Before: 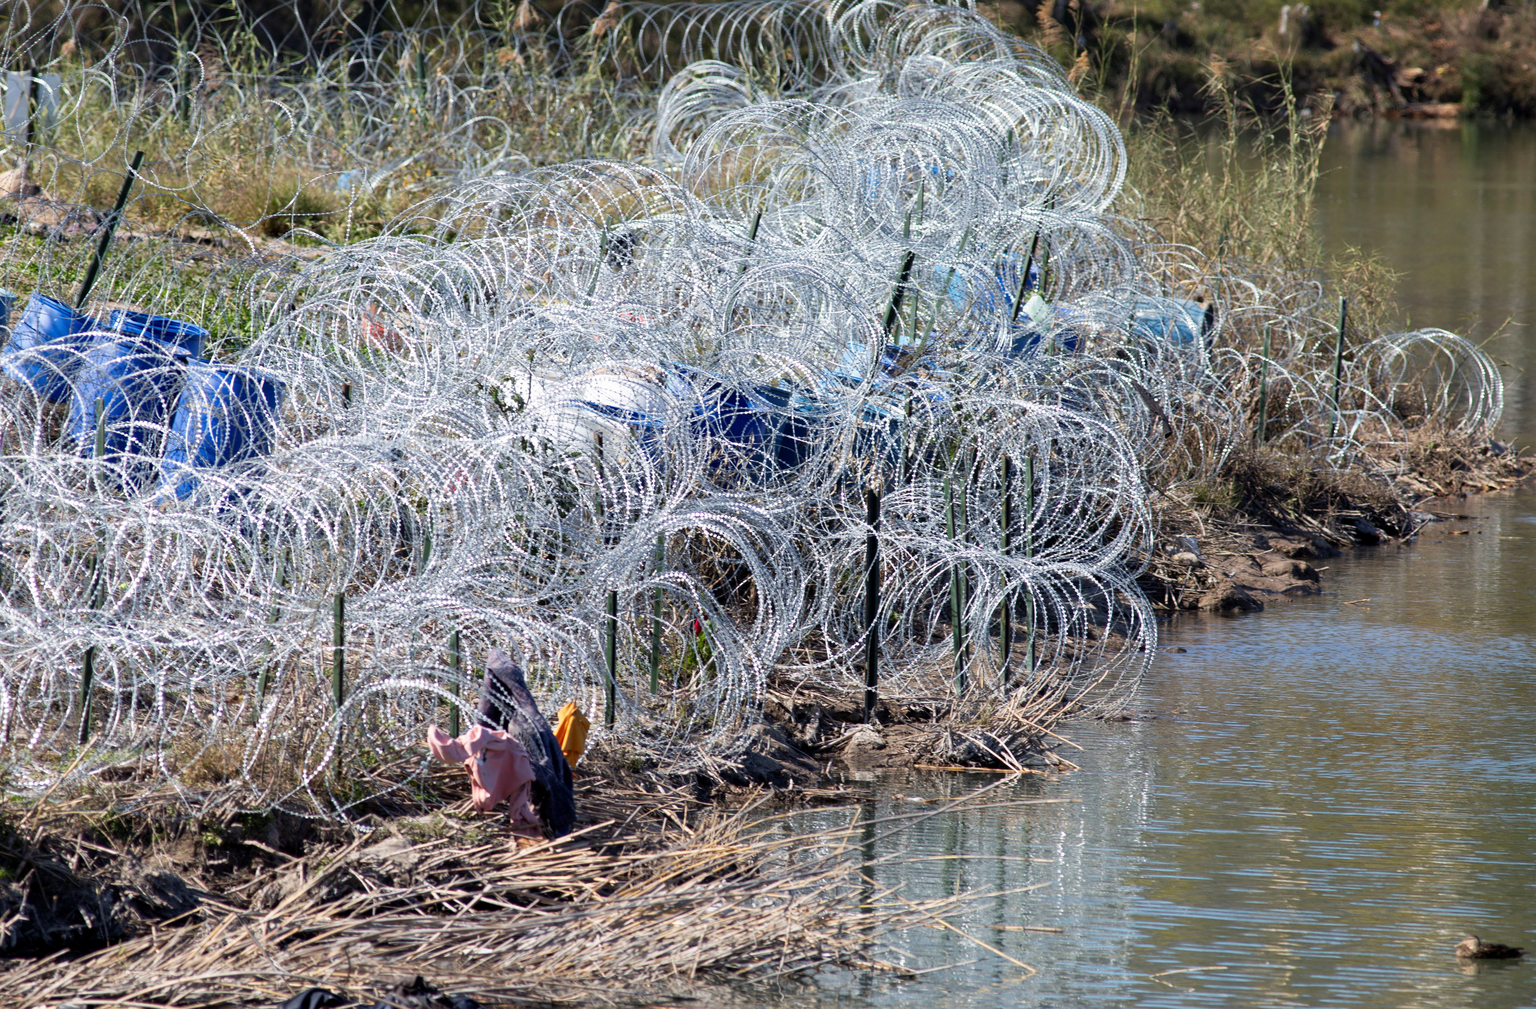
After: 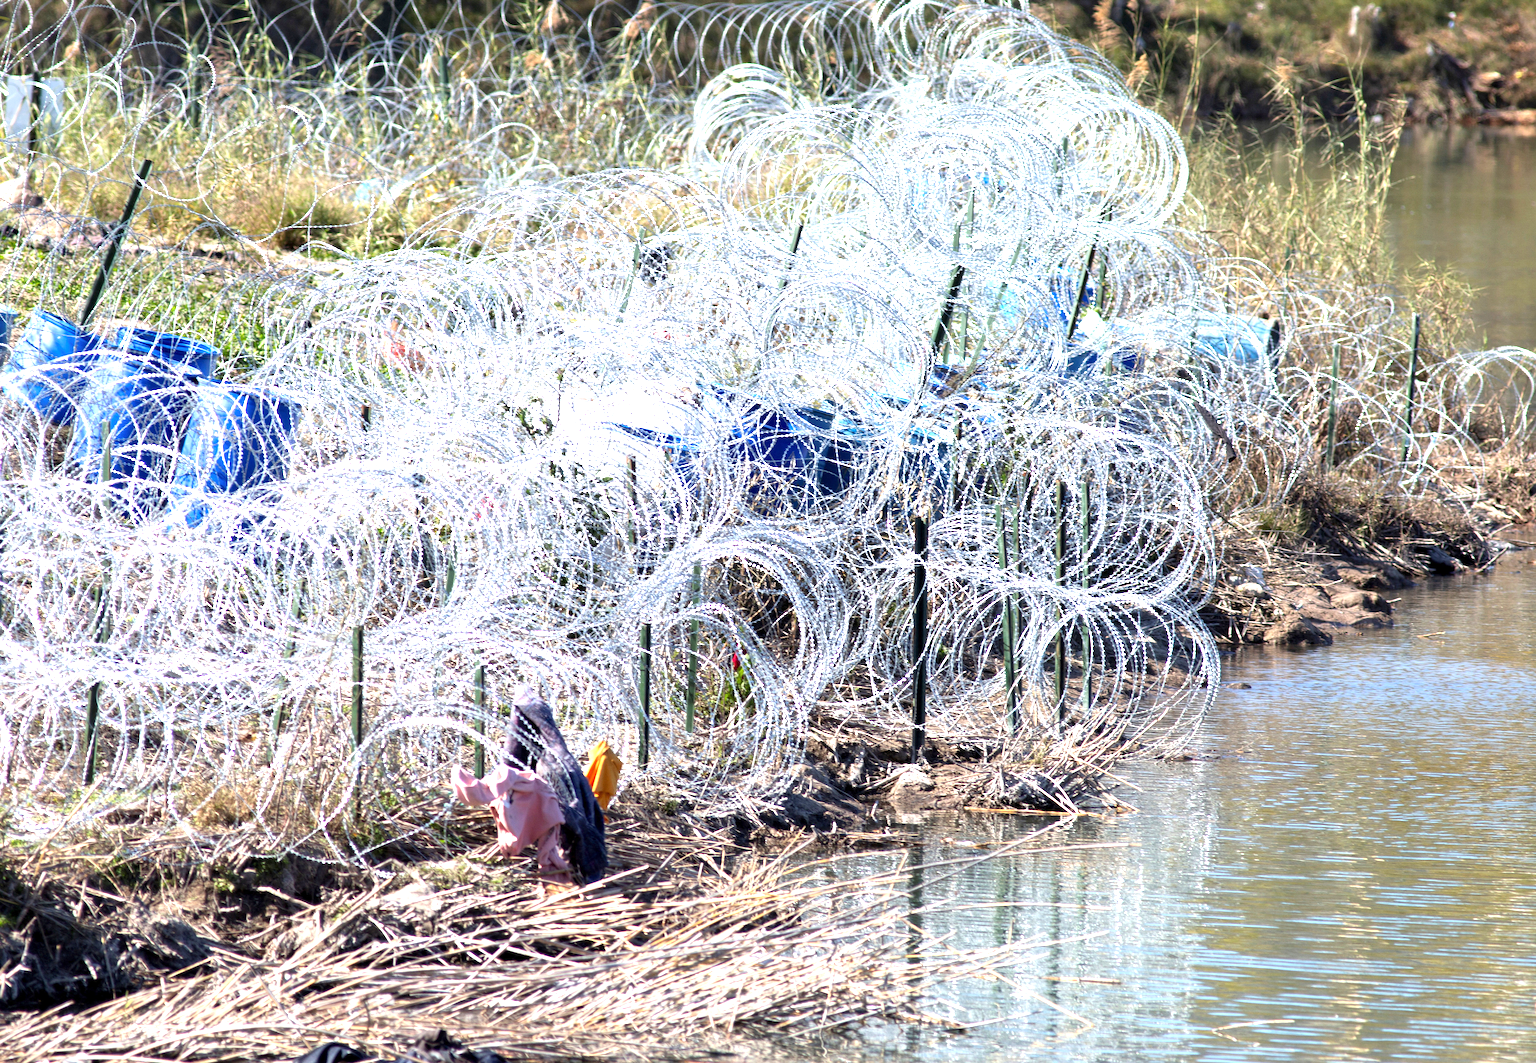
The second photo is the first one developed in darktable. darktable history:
exposure: exposure 1.239 EV, compensate exposure bias true, compensate highlight preservation false
crop and rotate: left 0%, right 5.138%
